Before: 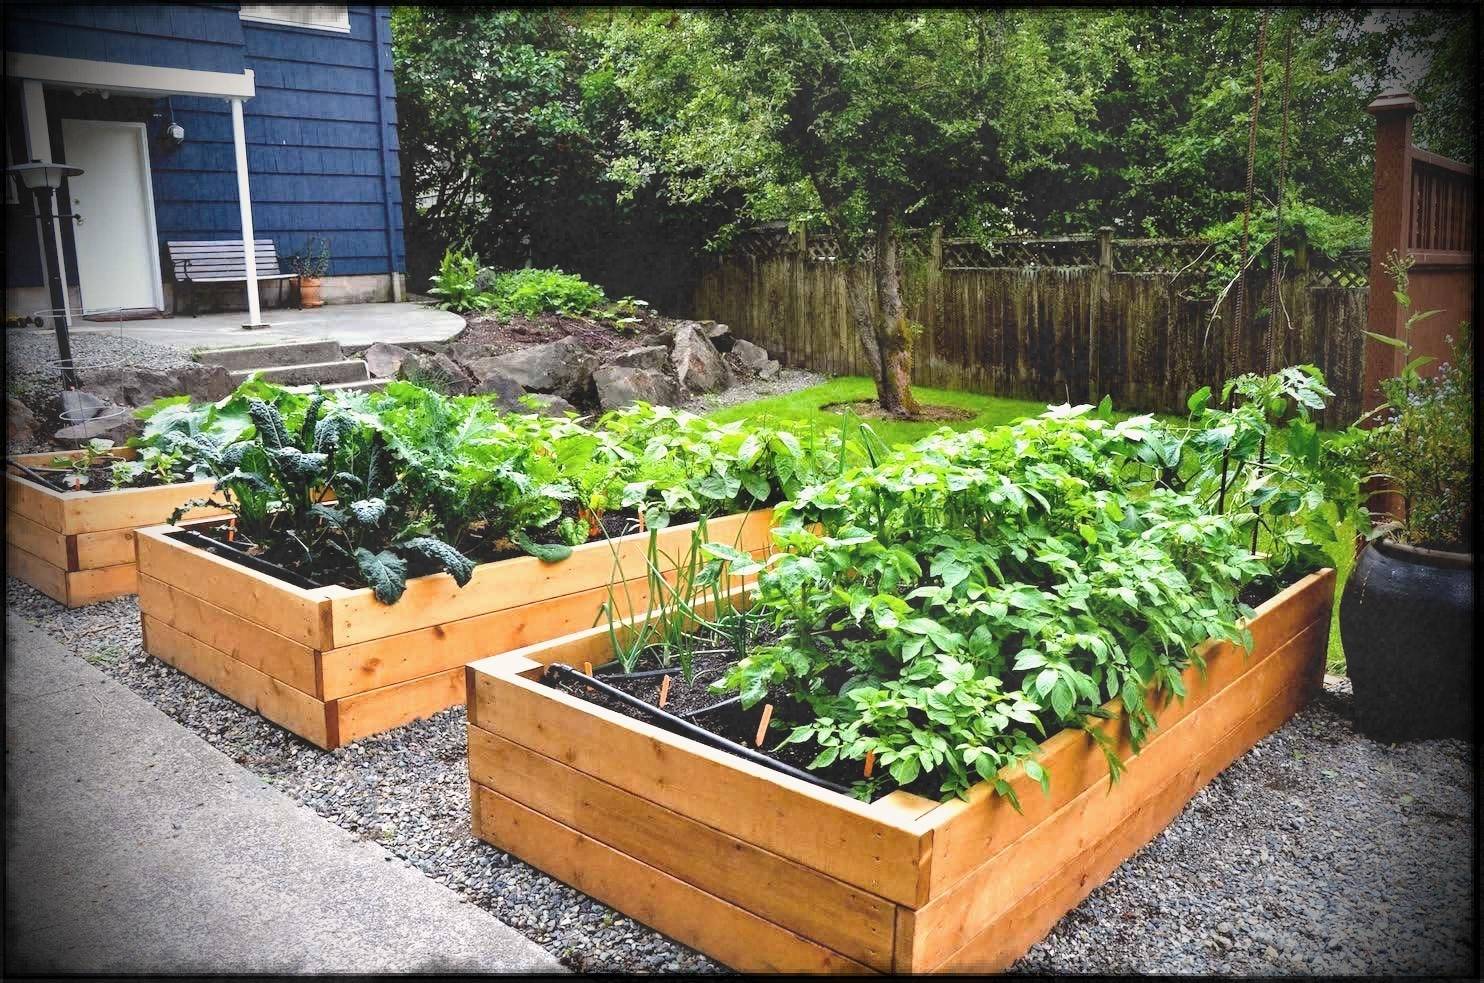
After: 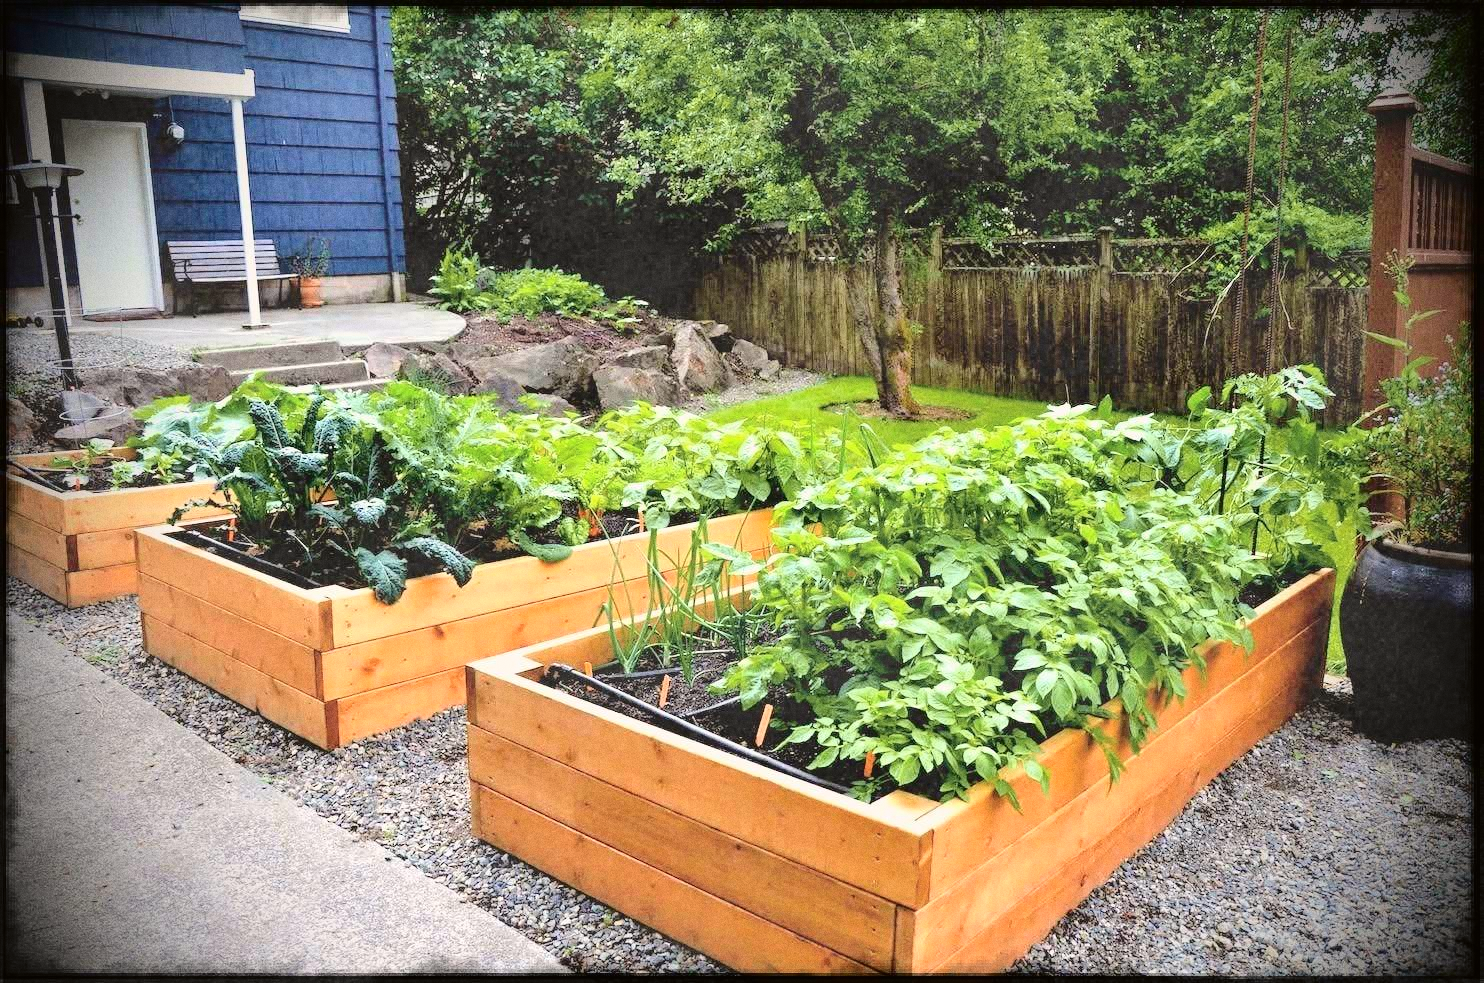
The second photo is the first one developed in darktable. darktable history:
tone curve: curves: ch0 [(0, 0.01) (0.052, 0.045) (0.136, 0.133) (0.275, 0.35) (0.43, 0.54) (0.676, 0.751) (0.89, 0.919) (1, 1)]; ch1 [(0, 0) (0.094, 0.081) (0.285, 0.299) (0.385, 0.403) (0.447, 0.429) (0.495, 0.496) (0.544, 0.552) (0.589, 0.612) (0.722, 0.728) (1, 1)]; ch2 [(0, 0) (0.257, 0.217) (0.43, 0.421) (0.498, 0.507) (0.531, 0.544) (0.56, 0.579) (0.625, 0.642) (1, 1)], color space Lab, independent channels, preserve colors none
grain: coarseness 0.09 ISO
